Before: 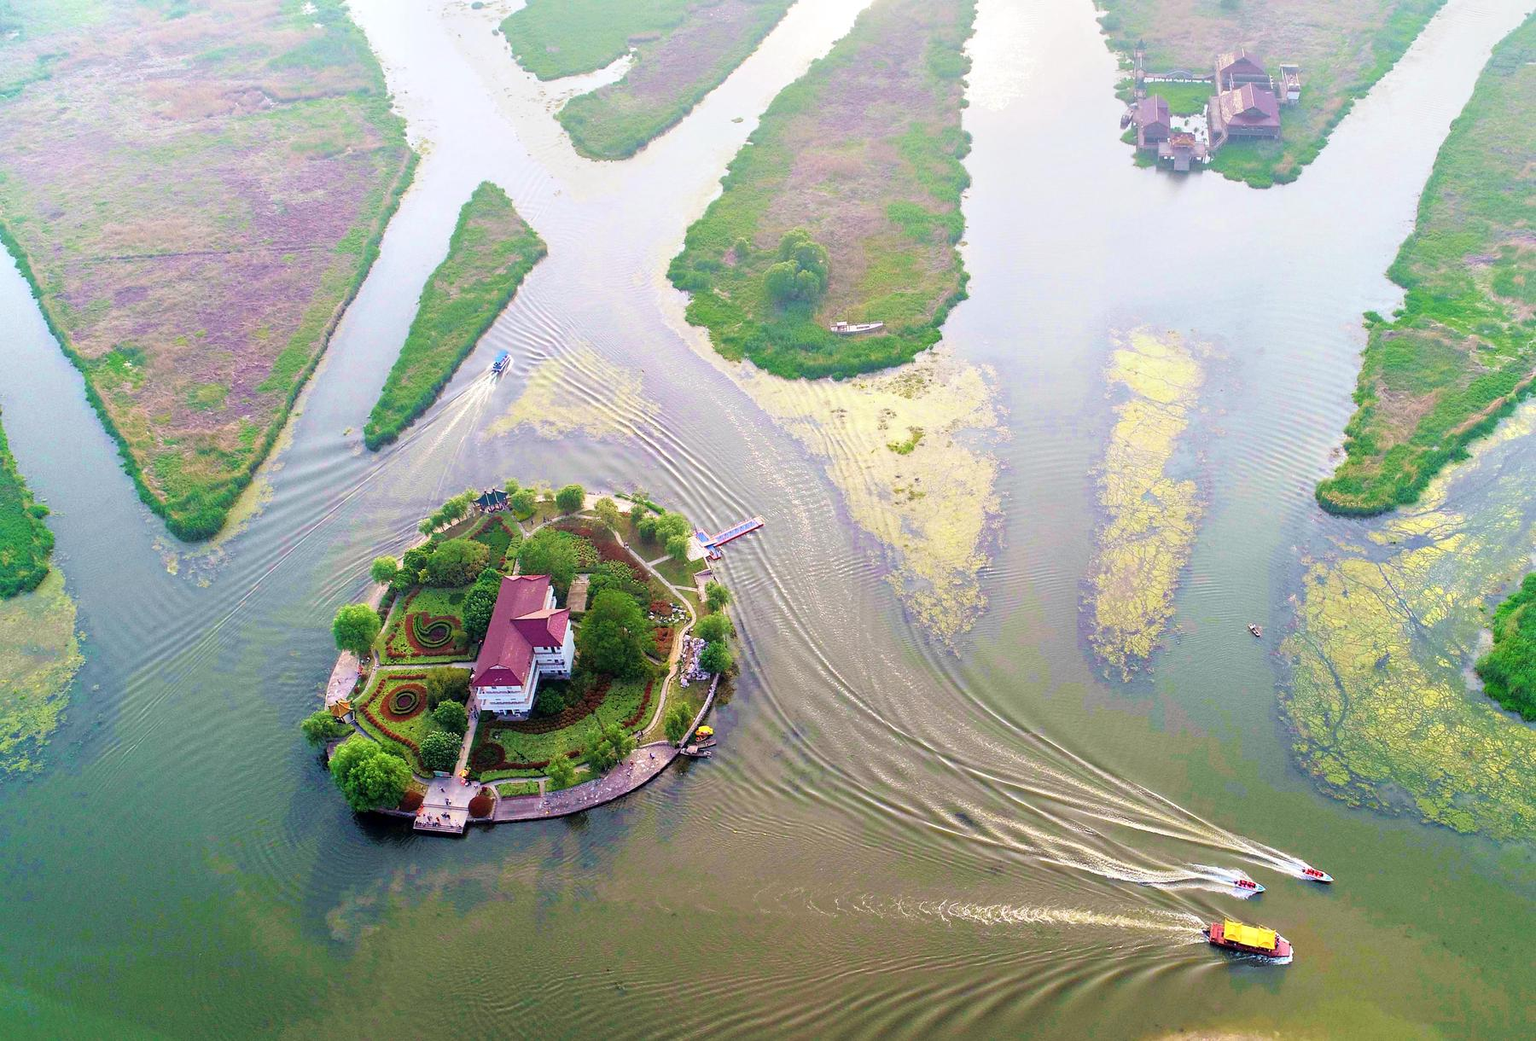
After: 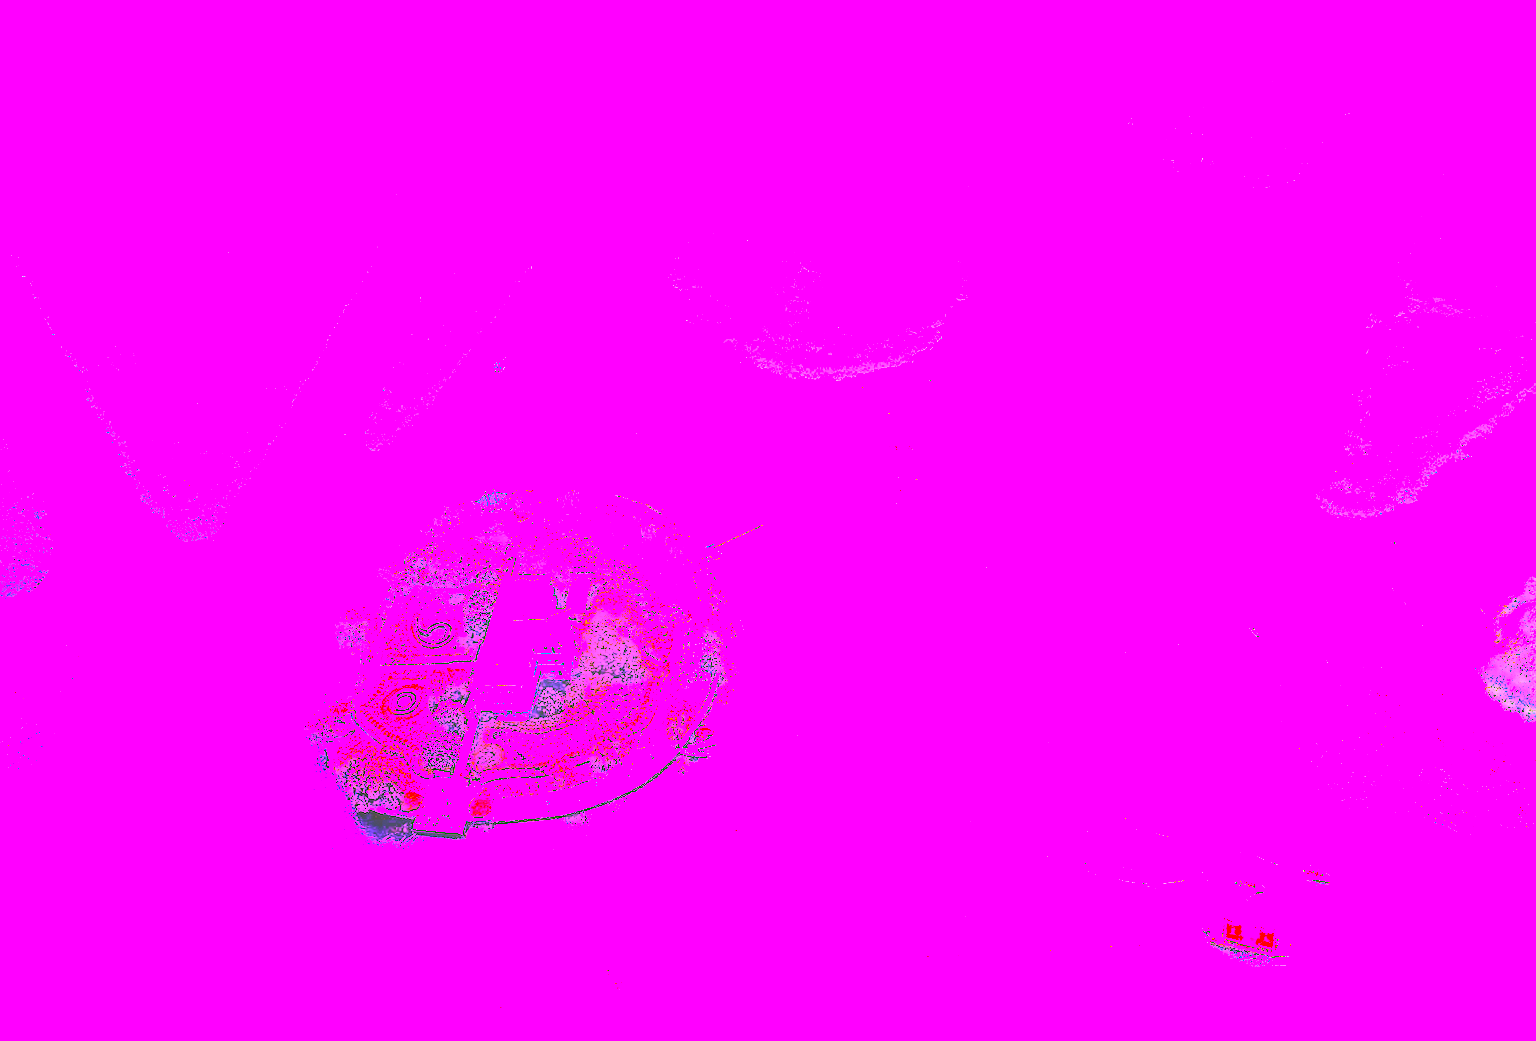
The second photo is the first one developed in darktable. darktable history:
graduated density: hue 238.83°, saturation 50%
local contrast: detail 110%
color balance rgb: linear chroma grading › global chroma 15%, perceptual saturation grading › global saturation 30%
white balance: red 8, blue 8
sharpen: radius 2.543, amount 0.636
